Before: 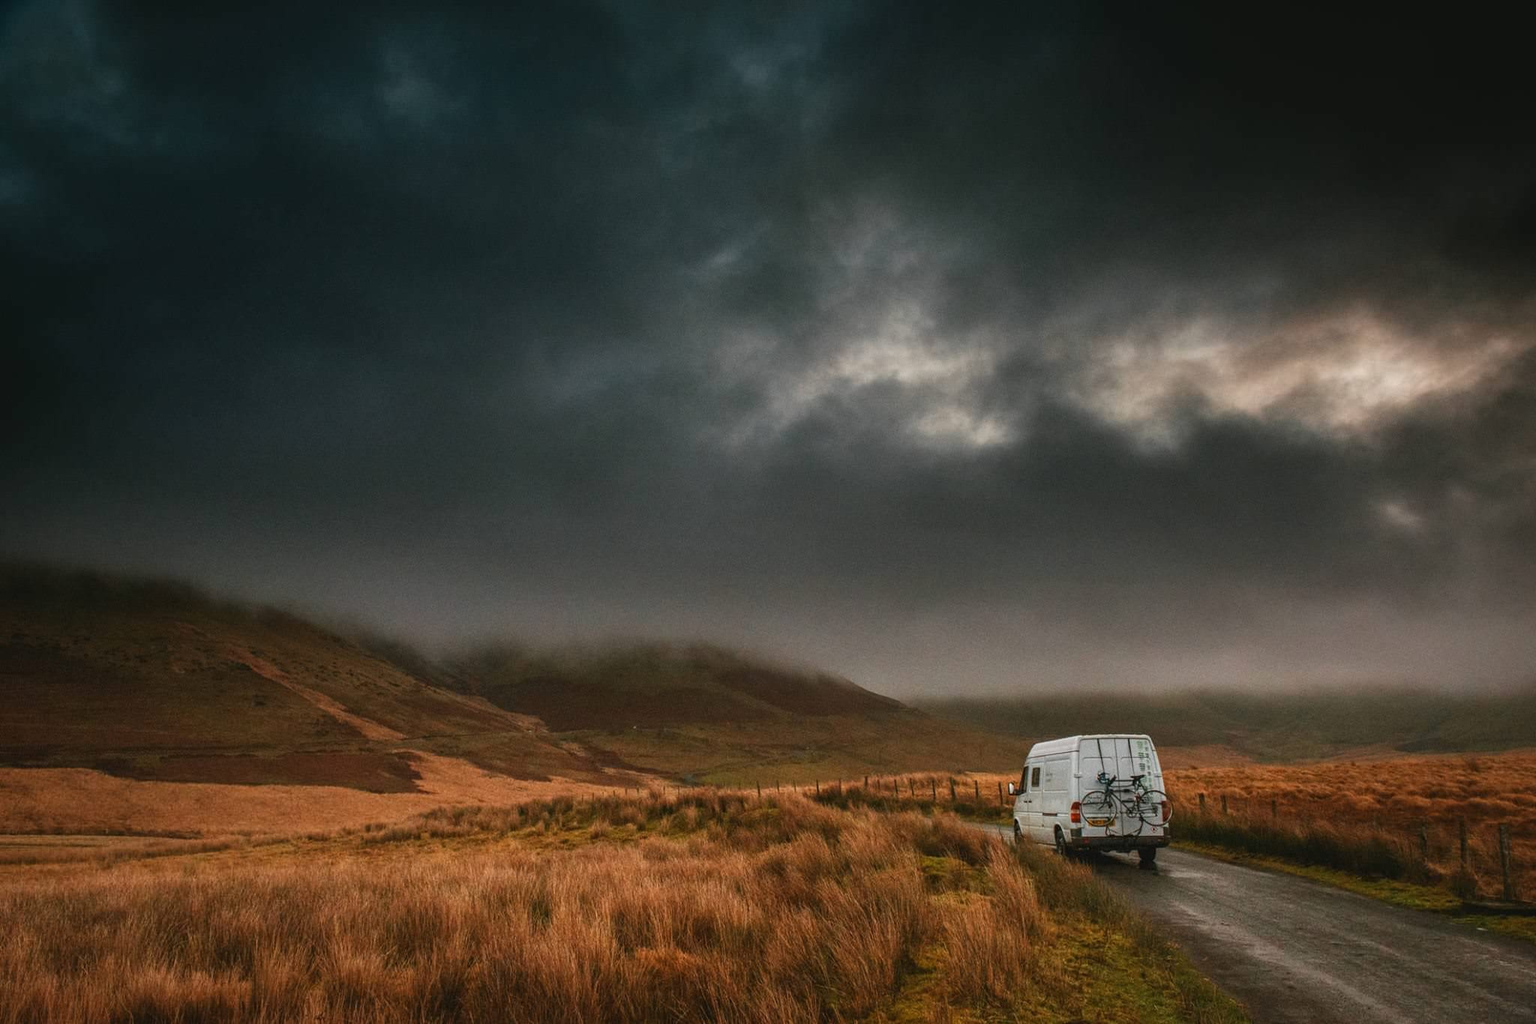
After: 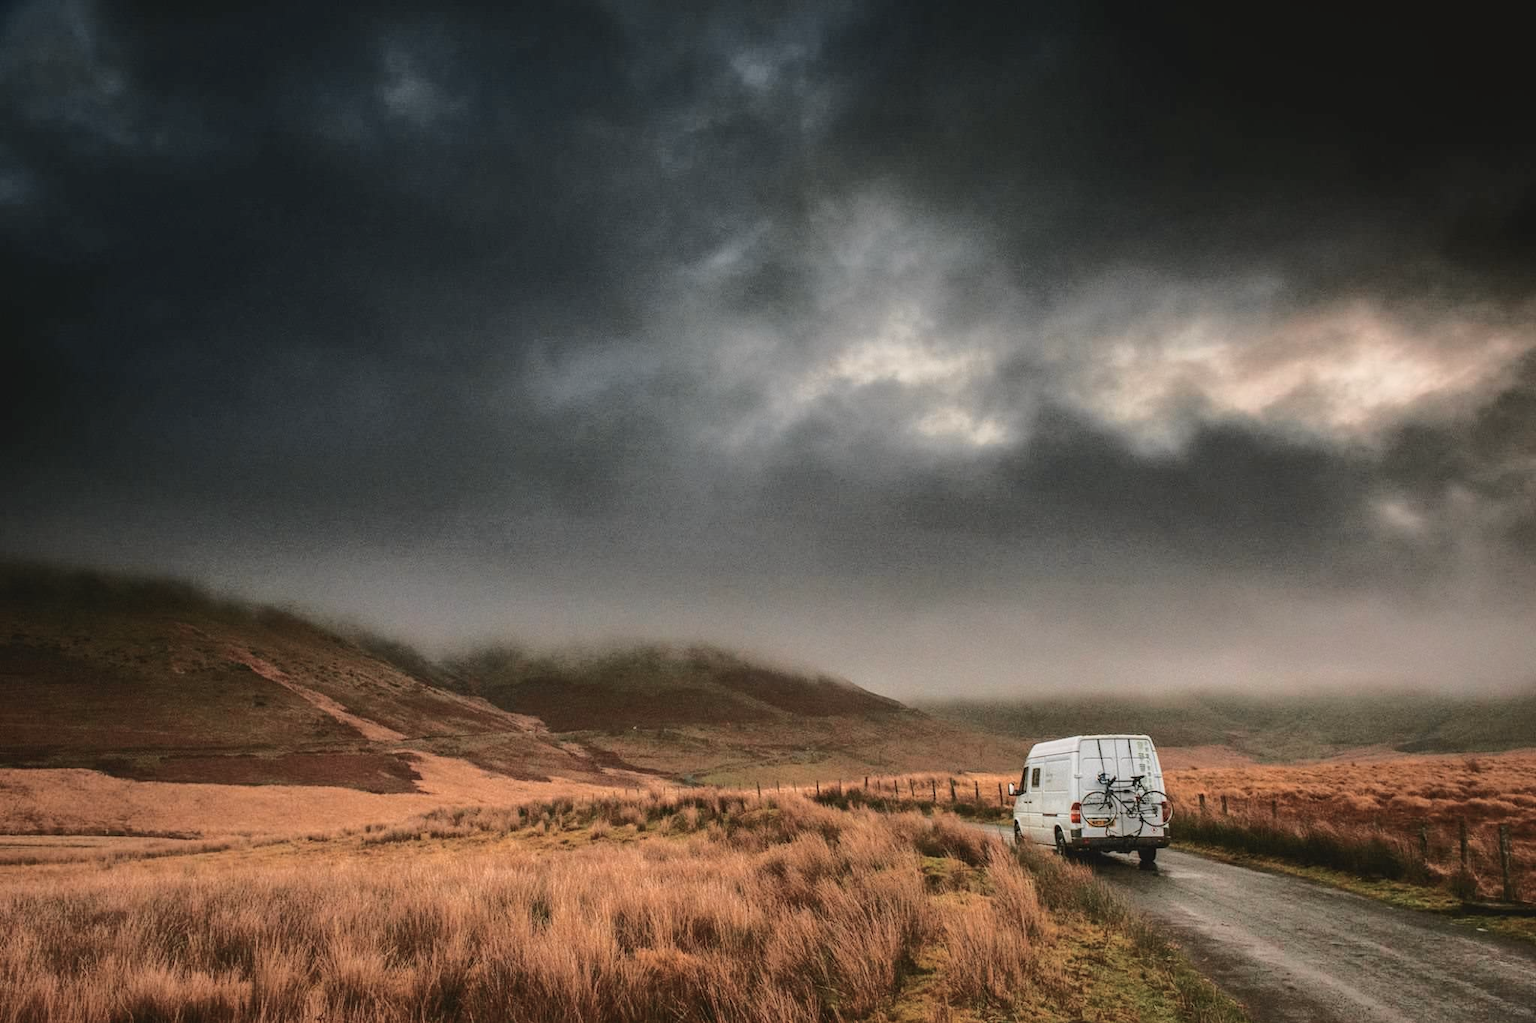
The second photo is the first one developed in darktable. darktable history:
contrast brightness saturation: contrast 0.14, brightness 0.21
crop: bottom 0.071%
exposure: compensate exposure bias true, compensate highlight preservation false
tone curve: curves: ch0 [(0.003, 0.015) (0.104, 0.07) (0.239, 0.201) (0.327, 0.317) (0.401, 0.443) (0.495, 0.55) (0.65, 0.68) (0.832, 0.858) (1, 0.977)]; ch1 [(0, 0) (0.161, 0.092) (0.35, 0.33) (0.379, 0.401) (0.447, 0.476) (0.495, 0.499) (0.515, 0.518) (0.55, 0.557) (0.621, 0.615) (0.718, 0.734) (1, 1)]; ch2 [(0, 0) (0.359, 0.372) (0.437, 0.437) (0.502, 0.501) (0.534, 0.537) (0.599, 0.586) (1, 1)], color space Lab, independent channels, preserve colors none
